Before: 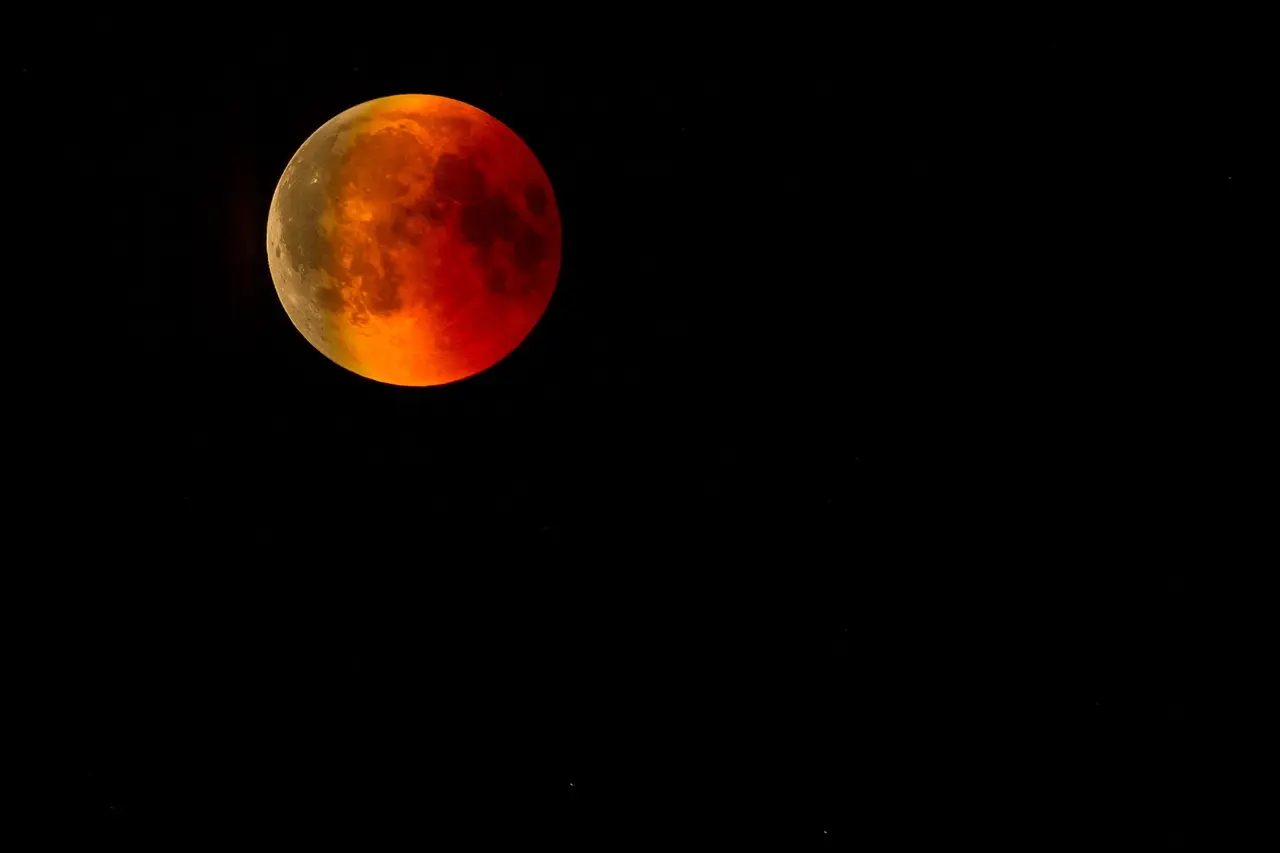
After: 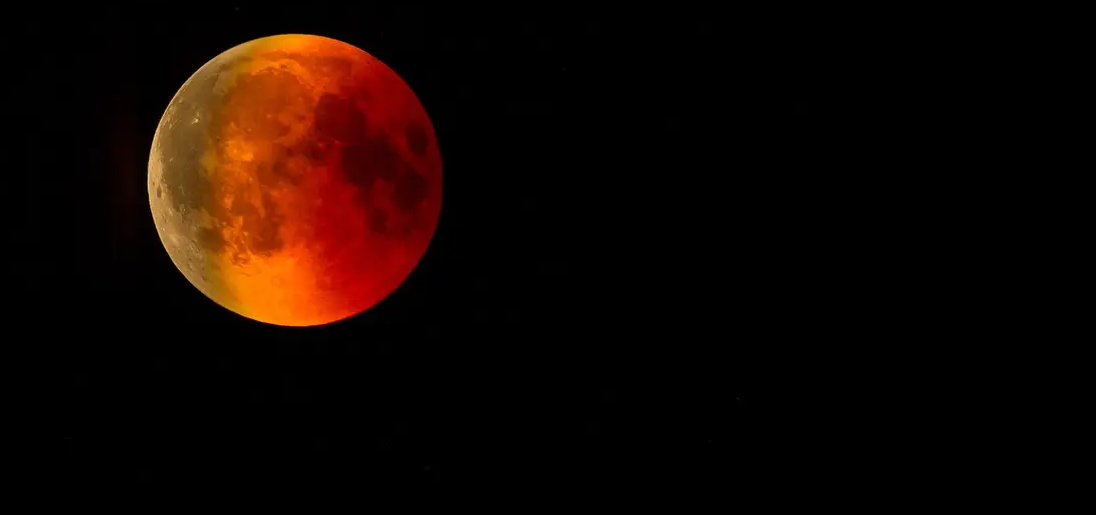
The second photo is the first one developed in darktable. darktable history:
color balance: mode lift, gamma, gain (sRGB)
crop and rotate: left 9.345%, top 7.22%, right 4.982%, bottom 32.331%
